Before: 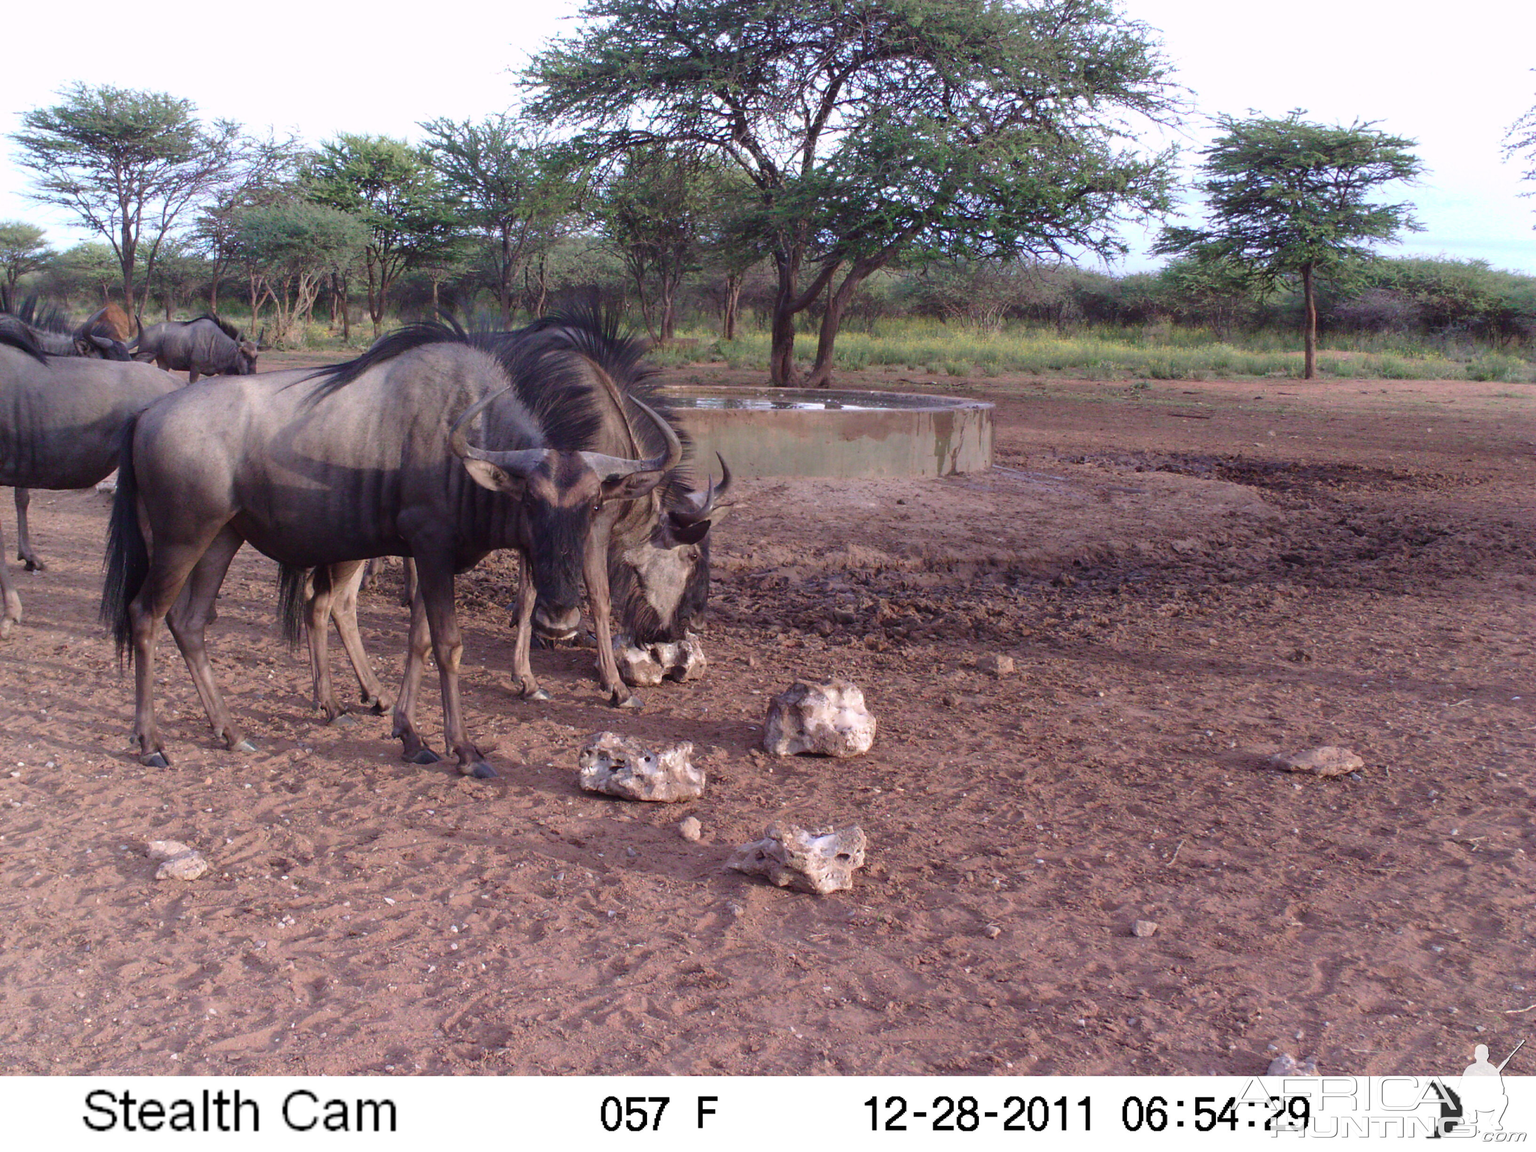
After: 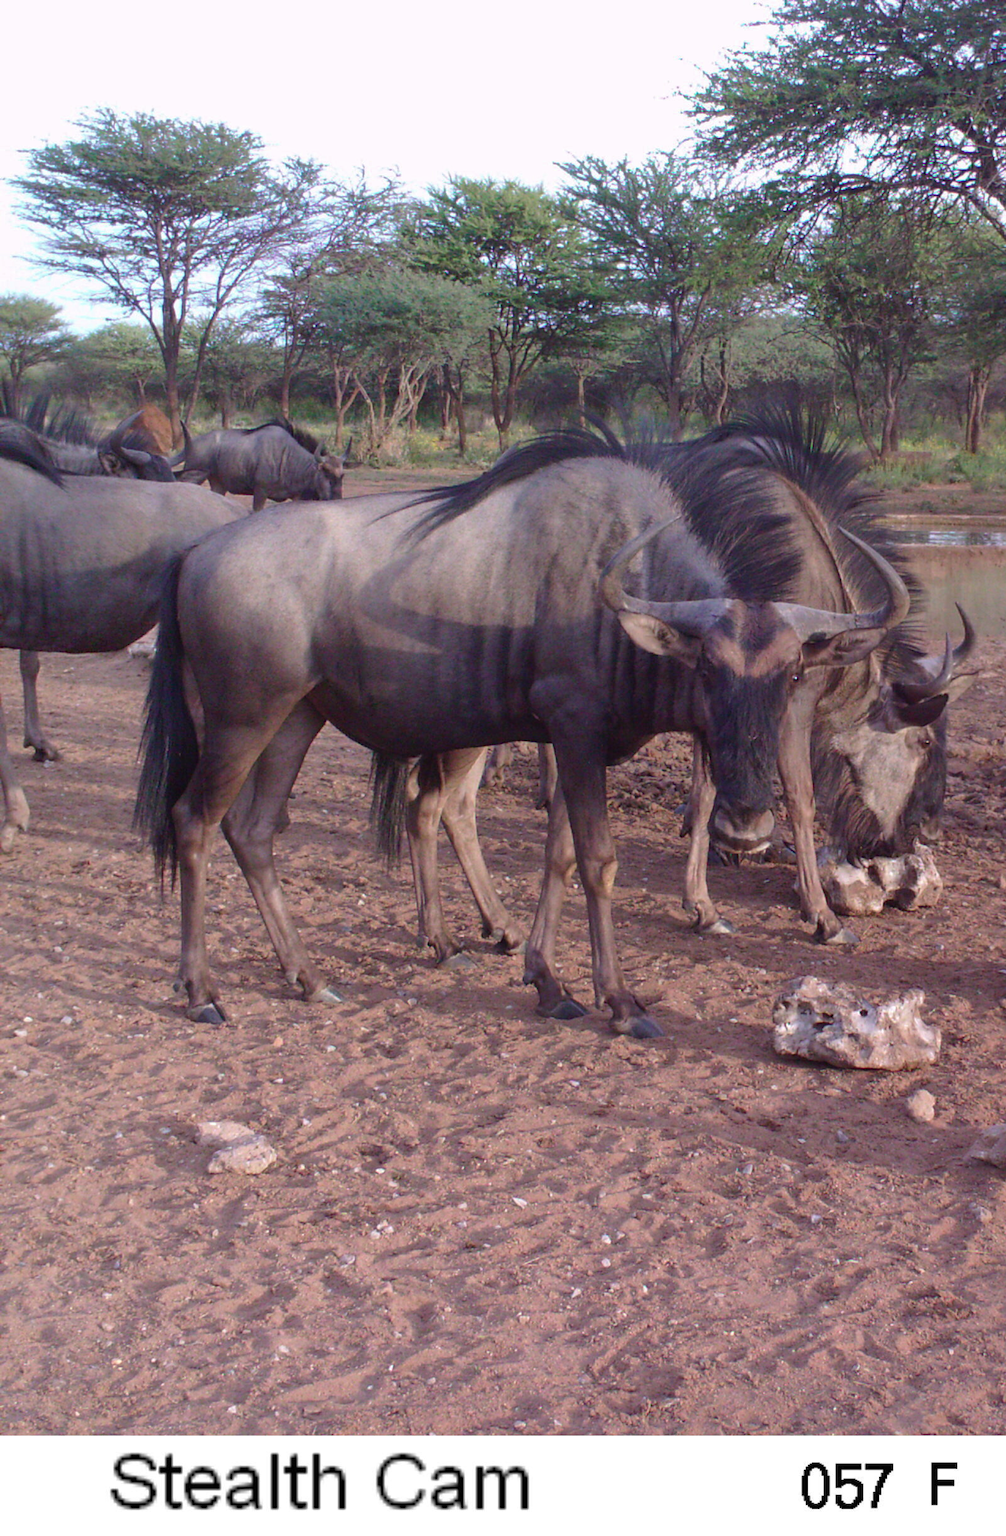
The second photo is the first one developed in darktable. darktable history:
shadows and highlights: on, module defaults
crop and rotate: left 0%, top 0%, right 50.845%
